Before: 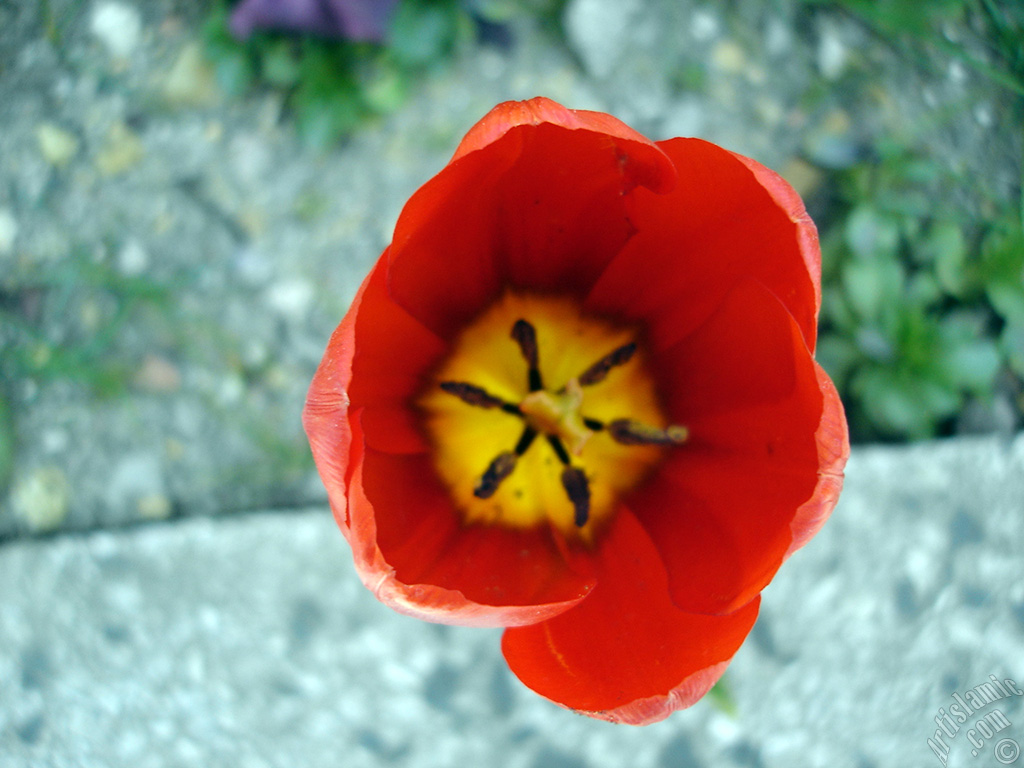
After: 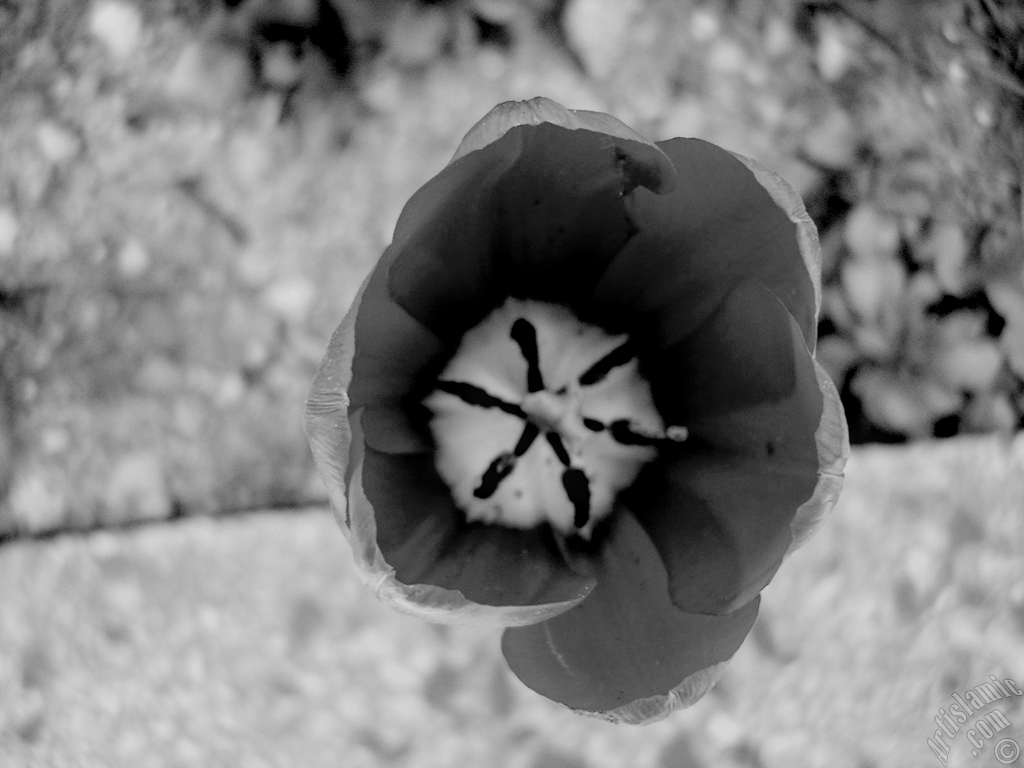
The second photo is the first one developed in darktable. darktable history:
monochrome: a -6.99, b 35.61, size 1.4
filmic rgb: black relative exposure -2.85 EV, white relative exposure 4.56 EV, hardness 1.77, contrast 1.25, preserve chrominance no, color science v5 (2021)
local contrast: on, module defaults
